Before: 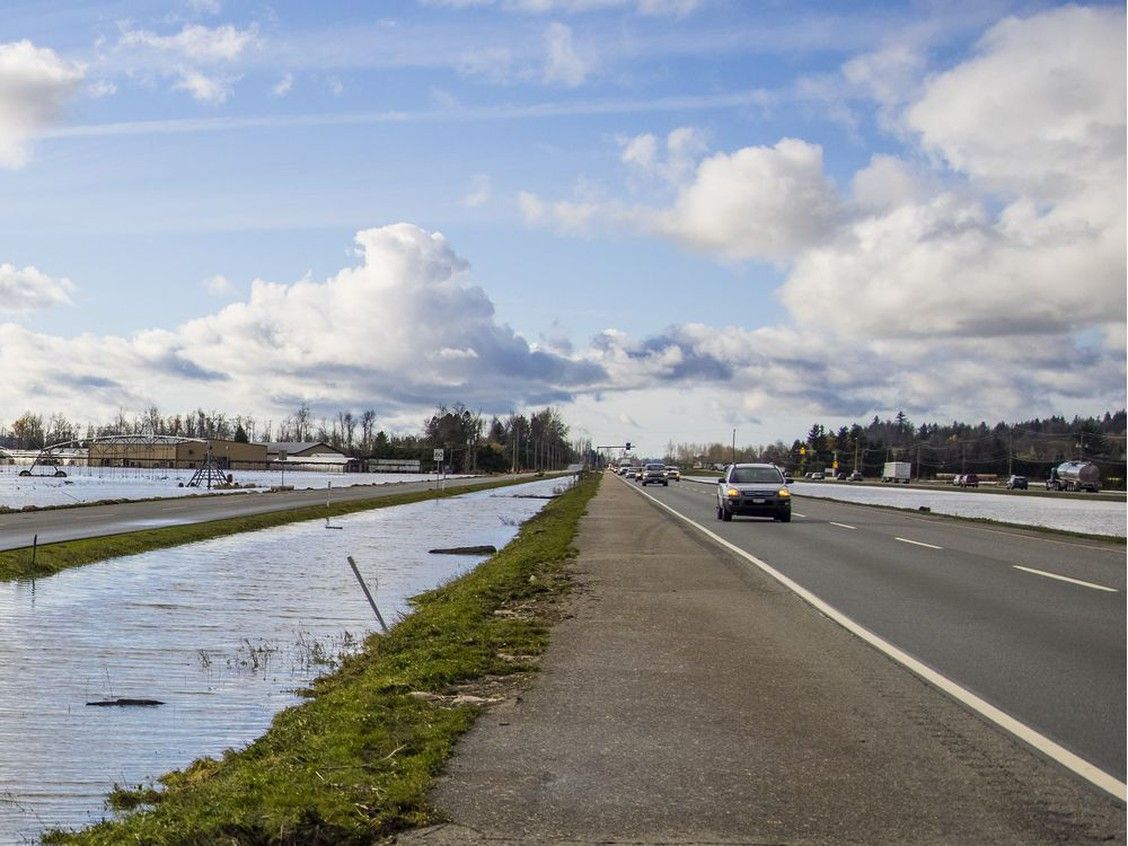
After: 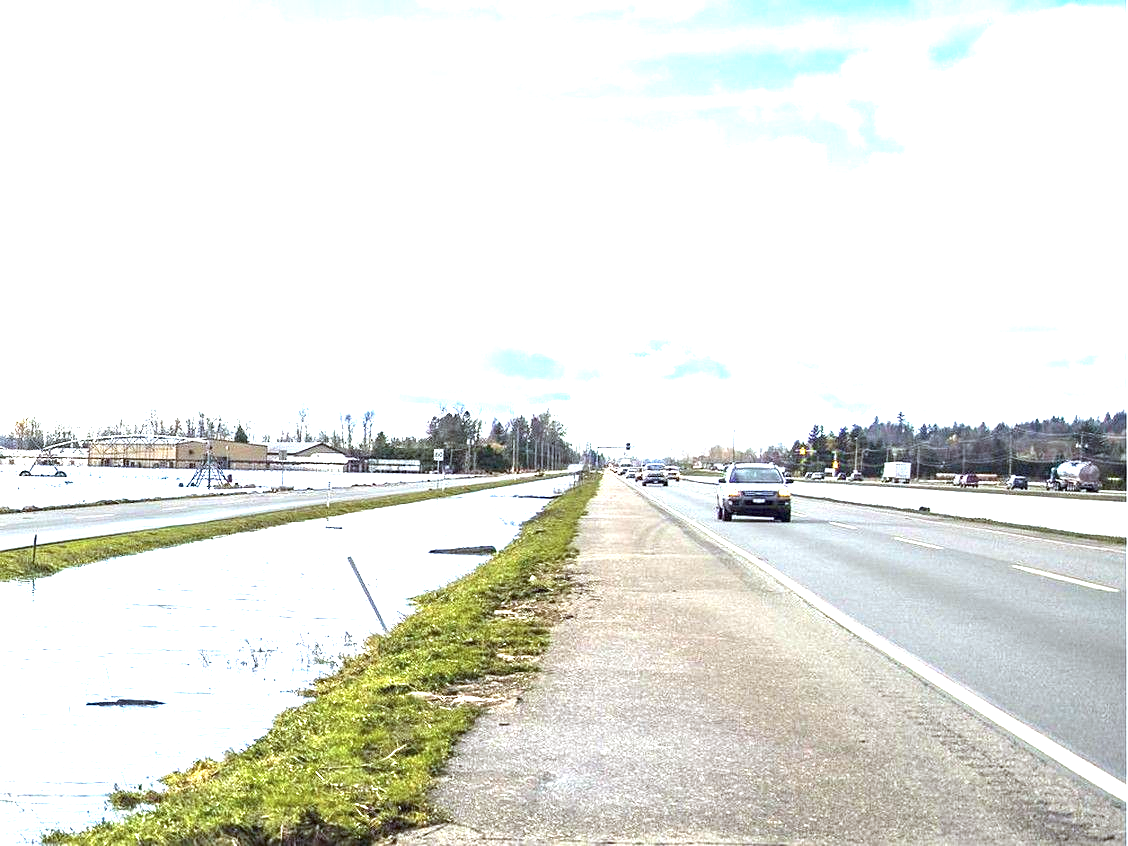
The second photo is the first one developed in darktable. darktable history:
sharpen: amount 0.209
color correction: highlights a* -3.93, highlights b* -11.15
exposure: black level correction 0, exposure 2.382 EV, compensate exposure bias true, compensate highlight preservation false
